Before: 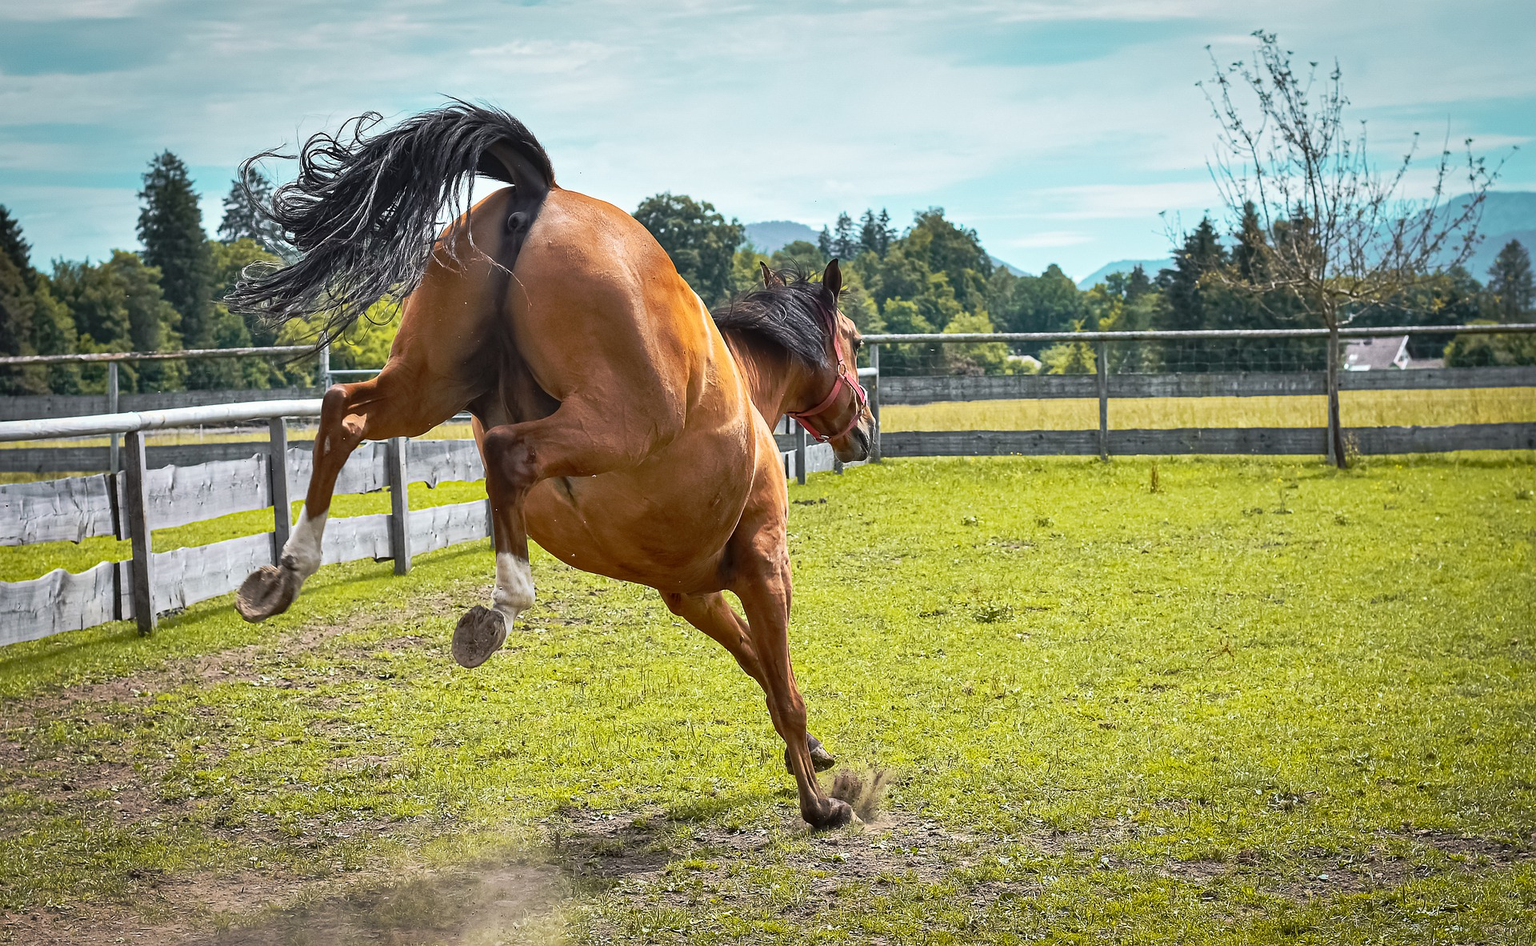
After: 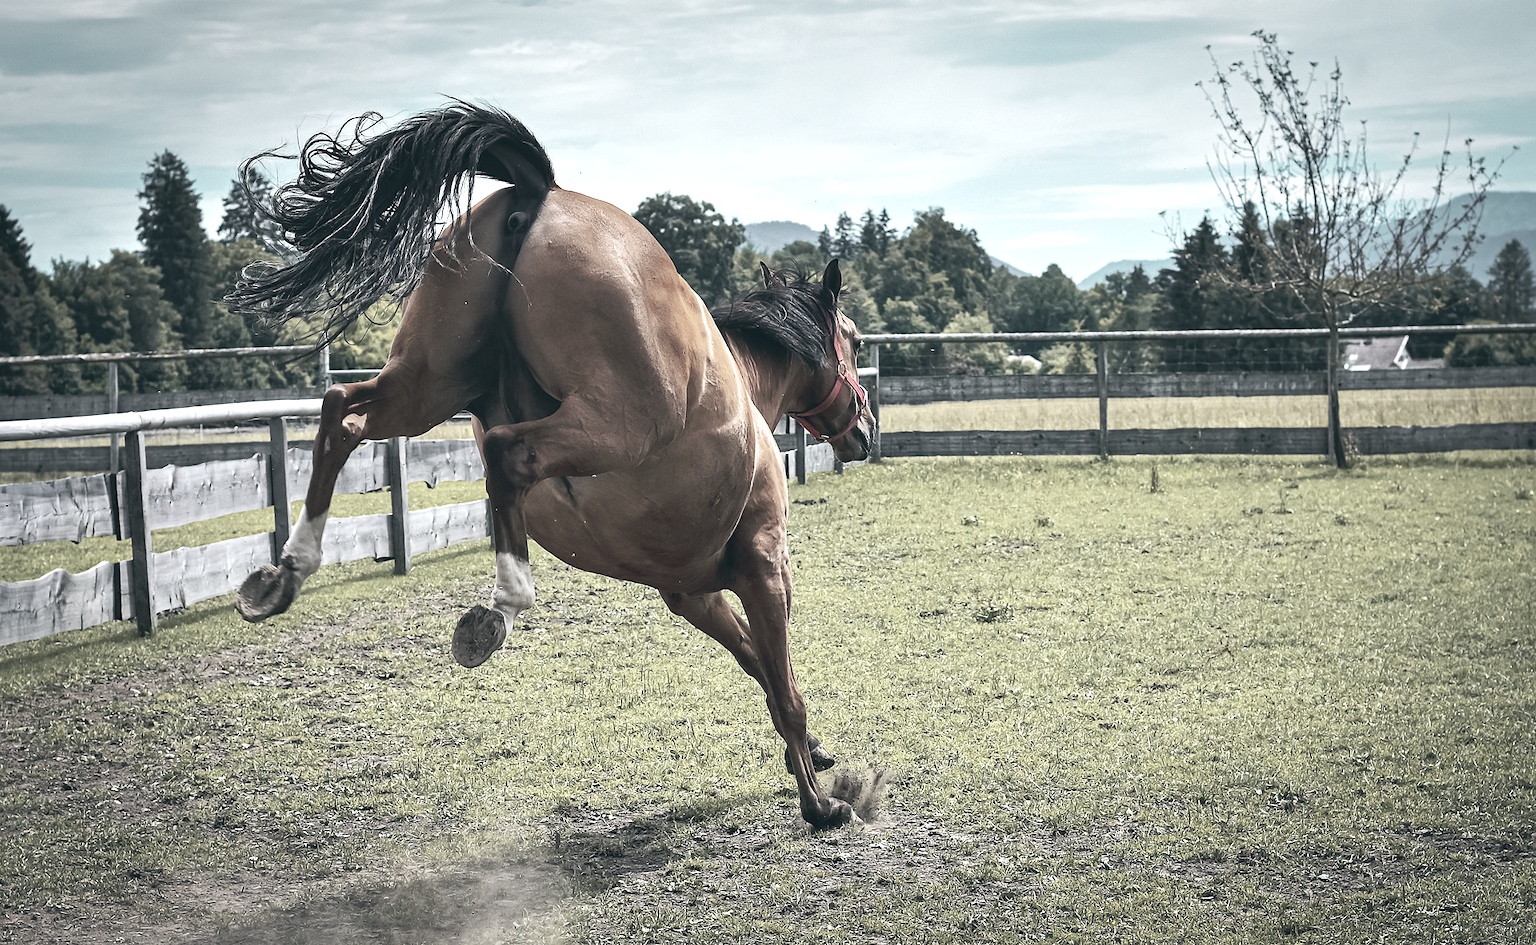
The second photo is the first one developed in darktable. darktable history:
color zones: curves: ch1 [(0, 0.34) (0.143, 0.164) (0.286, 0.152) (0.429, 0.176) (0.571, 0.173) (0.714, 0.188) (0.857, 0.199) (1, 0.34)]
color balance: lift [1.016, 0.983, 1, 1.017], gamma [0.958, 1, 1, 1], gain [0.981, 1.007, 0.993, 1.002], input saturation 118.26%, contrast 13.43%, contrast fulcrum 21.62%, output saturation 82.76%
